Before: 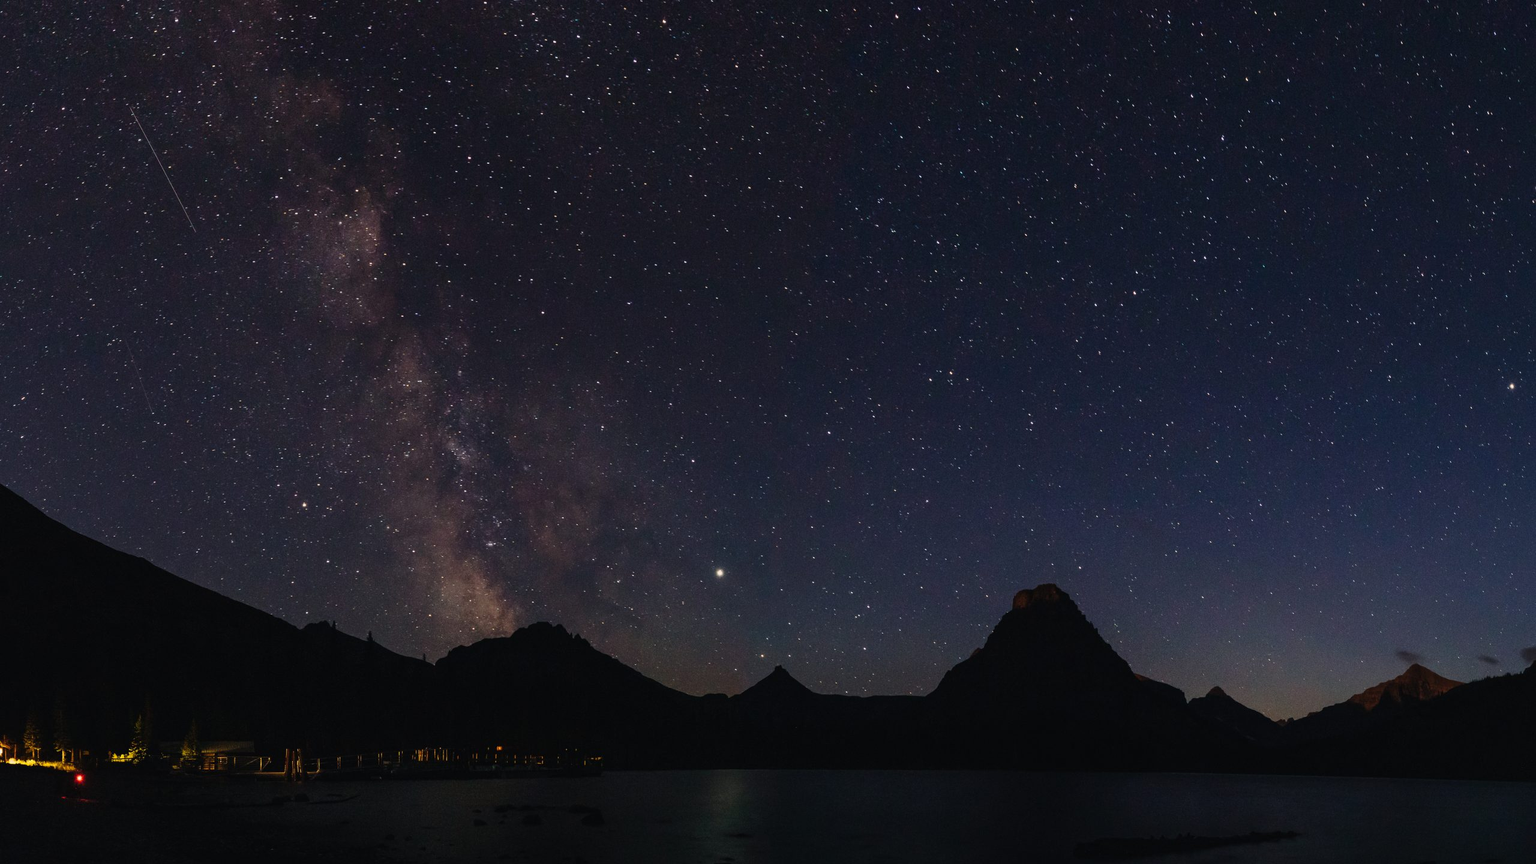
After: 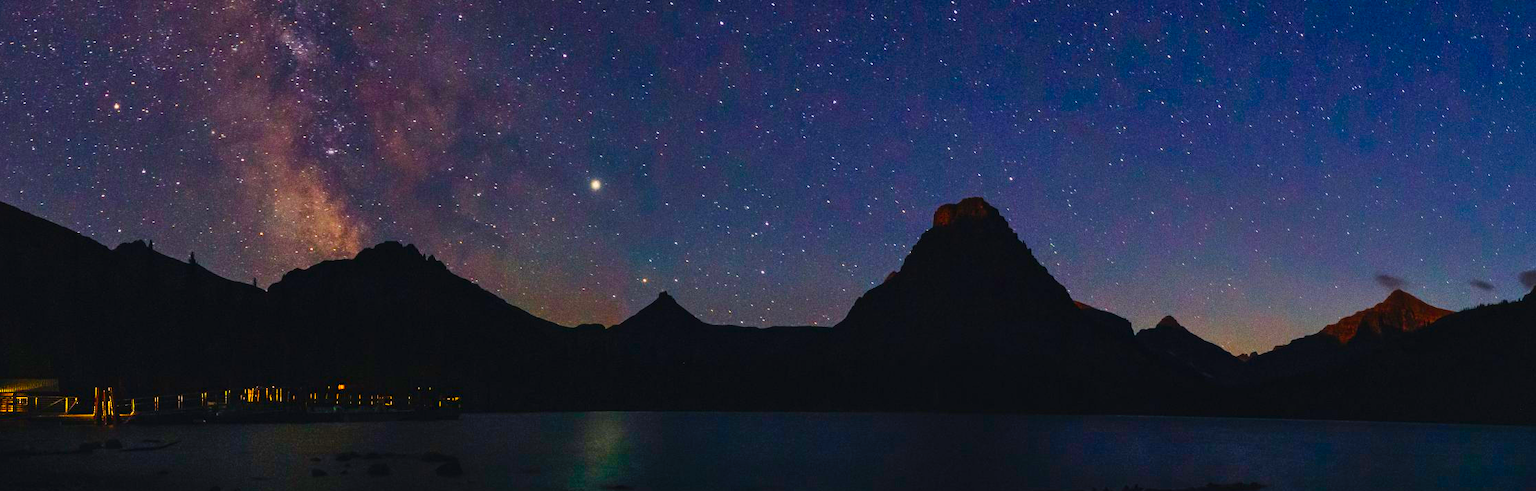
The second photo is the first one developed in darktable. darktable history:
crop and rotate: left 13.243%, top 47.783%, bottom 2.815%
color correction: highlights a* -0.086, highlights b* 0.129
color balance rgb: shadows lift › hue 85.5°, linear chroma grading › shadows -30.244%, linear chroma grading › global chroma 35.055%, perceptual saturation grading › global saturation 20%, perceptual saturation grading › highlights -25.582%, perceptual saturation grading › shadows 24.222%, global vibrance 50.51%
shadows and highlights: shadows 48.18, highlights -42.09, soften with gaussian
